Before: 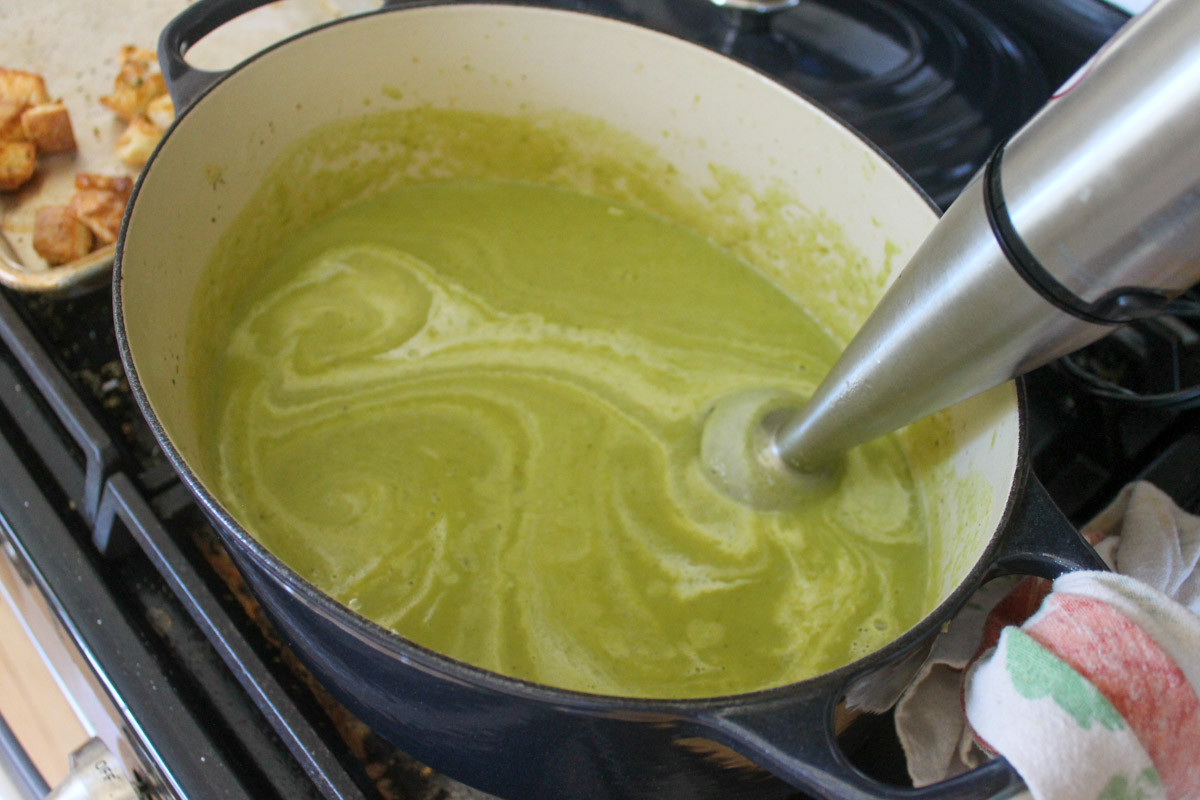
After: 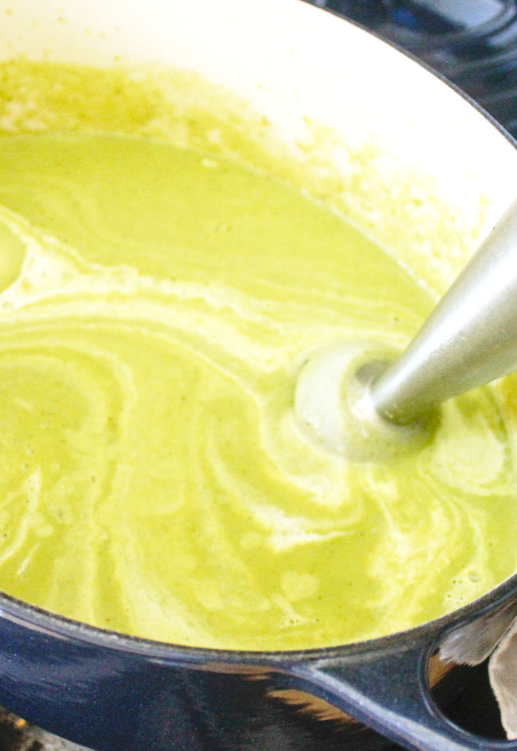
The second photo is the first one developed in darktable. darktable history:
shadows and highlights: shadows 29.59, highlights -30.27, low approximation 0.01, soften with gaussian
crop: left 33.845%, top 6.059%, right 22.998%
exposure: black level correction 0, exposure 0.895 EV, compensate highlight preservation false
base curve: curves: ch0 [(0, 0) (0.028, 0.03) (0.121, 0.232) (0.46, 0.748) (0.859, 0.968) (1, 1)], preserve colors none
